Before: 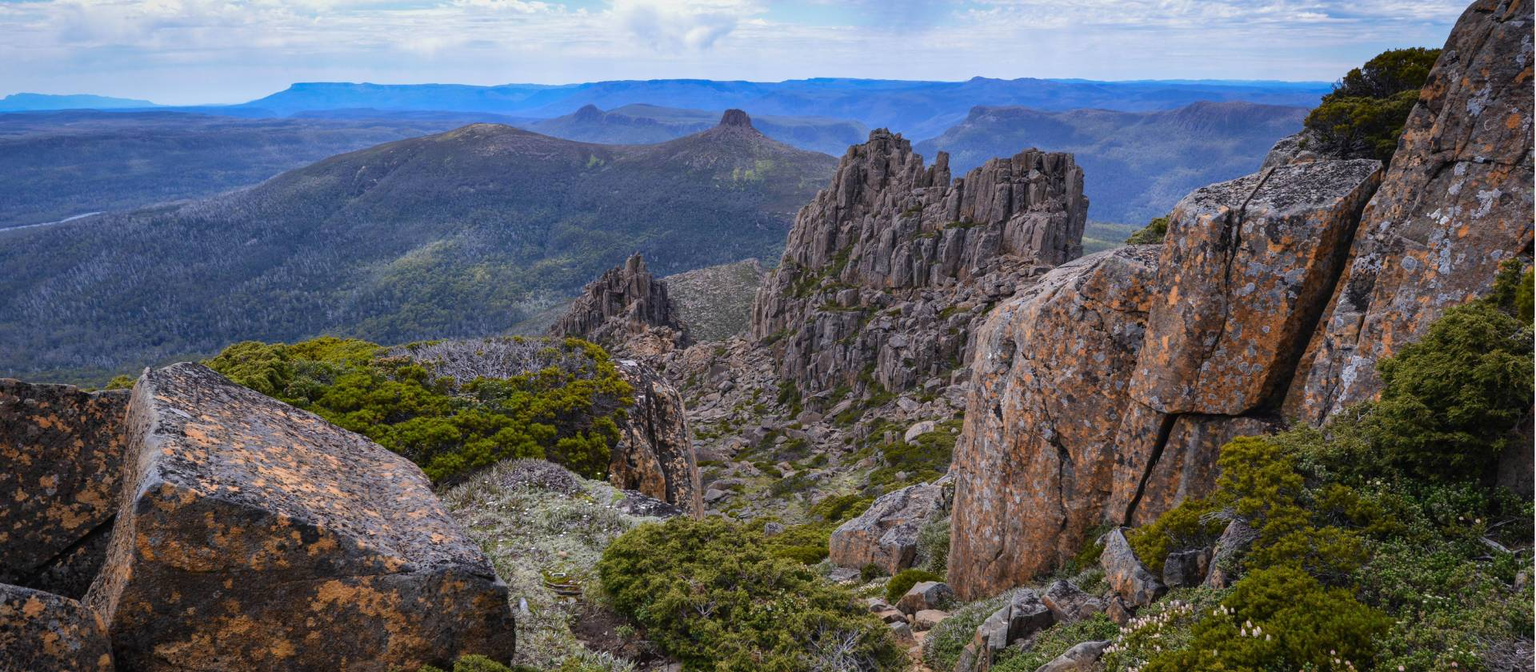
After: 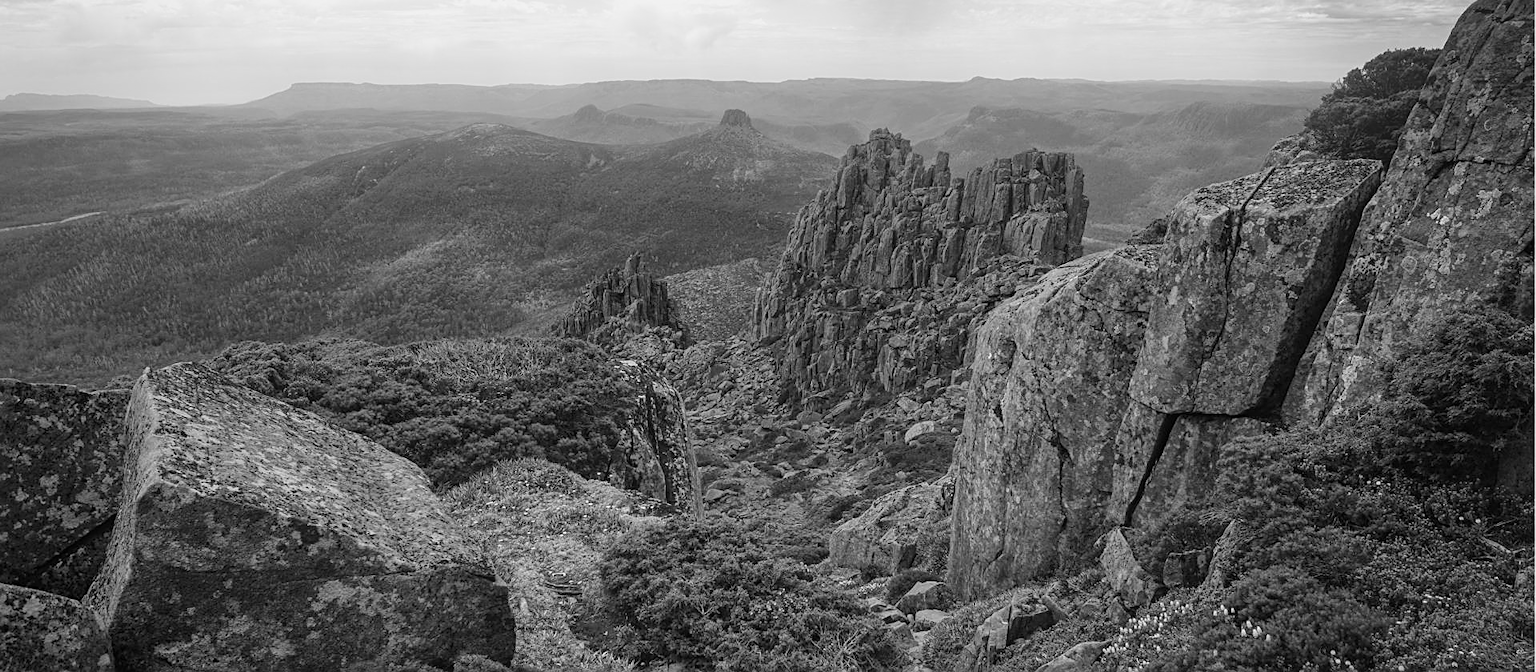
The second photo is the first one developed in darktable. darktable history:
monochrome: a -35.87, b 49.73, size 1.7
sharpen: on, module defaults
bloom: on, module defaults
shadows and highlights: radius 125.46, shadows 30.51, highlights -30.51, low approximation 0.01, soften with gaussian
